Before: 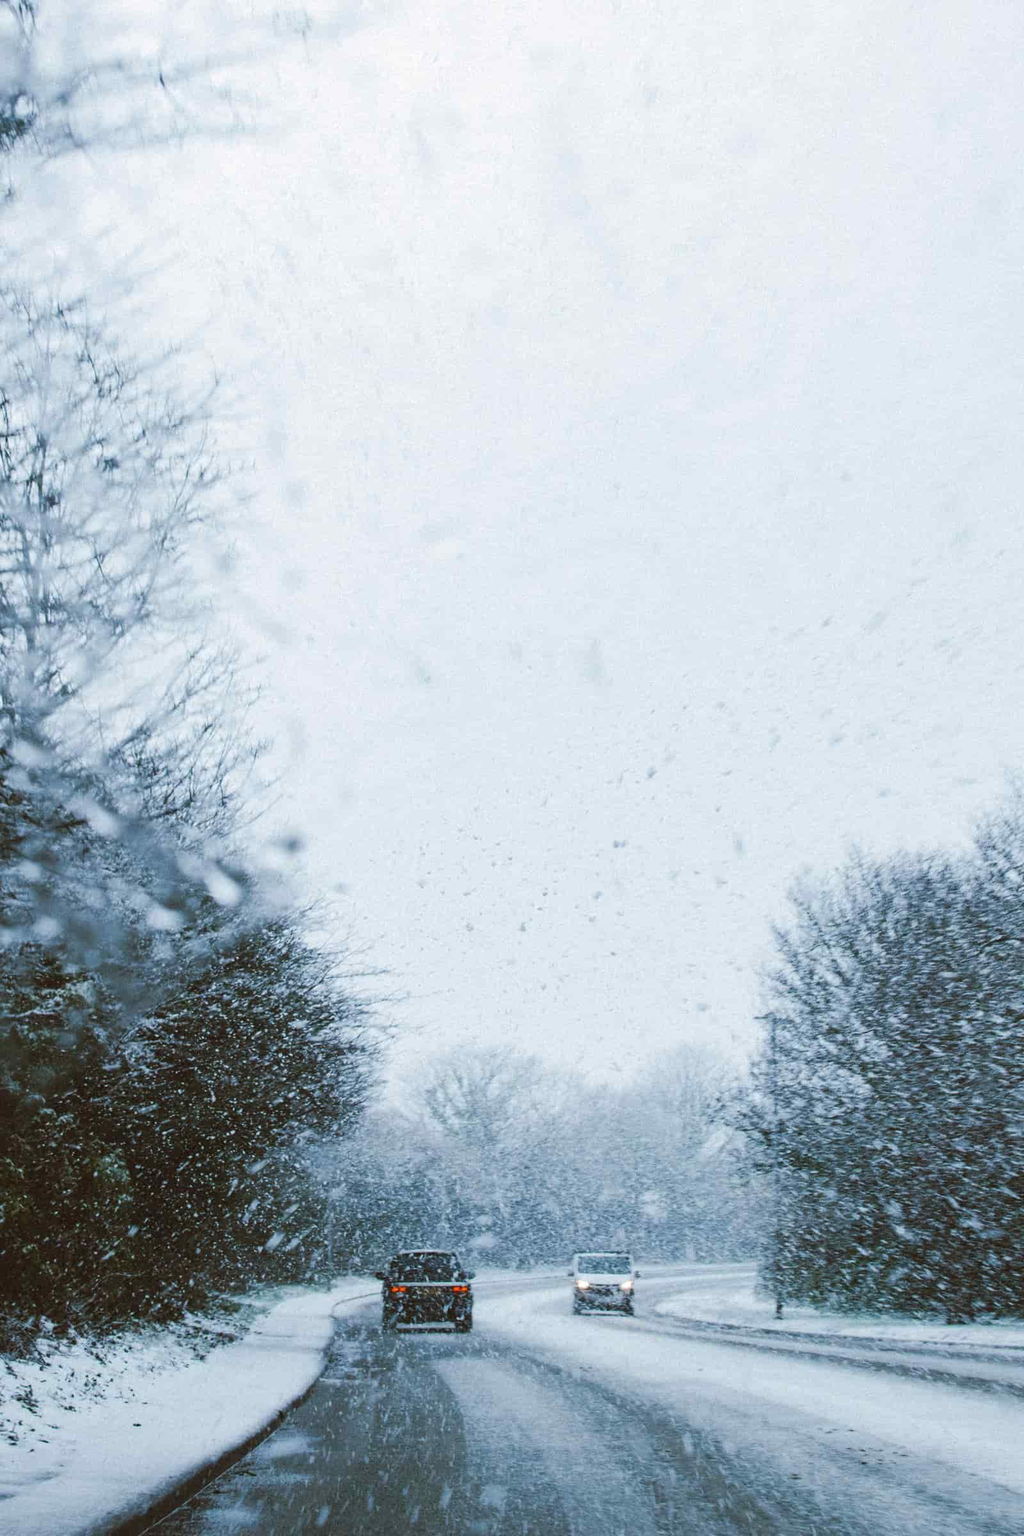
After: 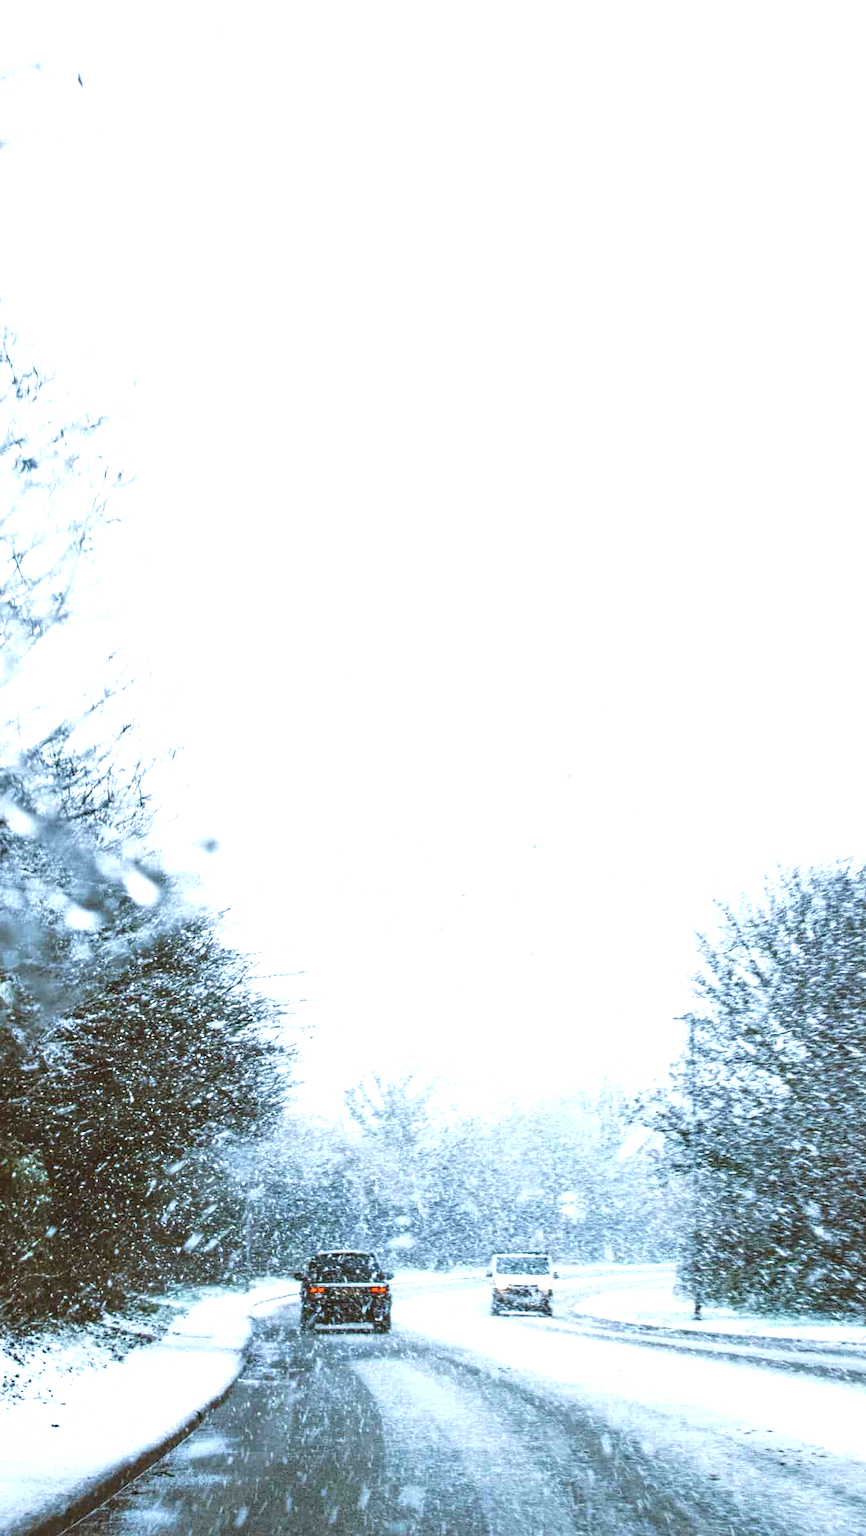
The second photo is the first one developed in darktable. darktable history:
crop: left 8.059%, right 7.355%
local contrast: detail 130%
exposure: black level correction 0.001, exposure 1 EV, compensate highlight preservation false
sharpen: radius 5.274, amount 0.314, threshold 26.72
